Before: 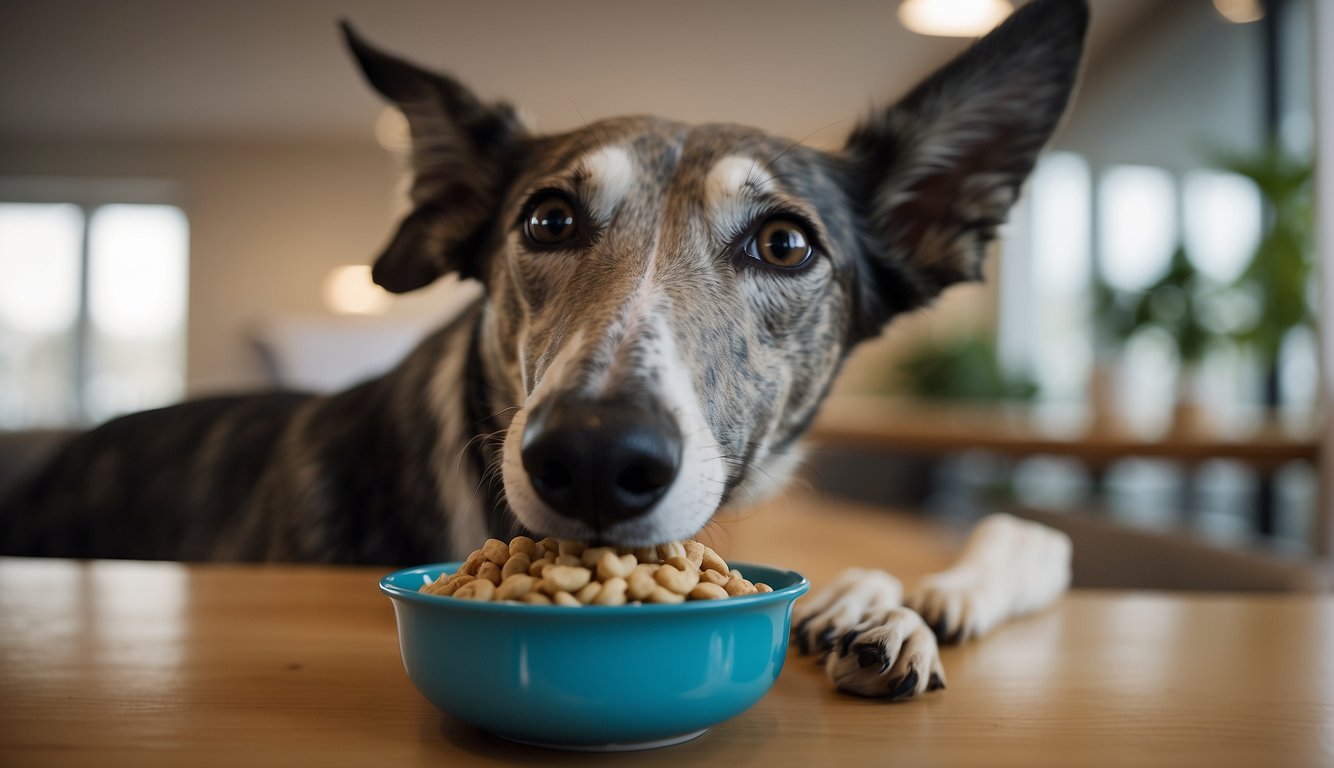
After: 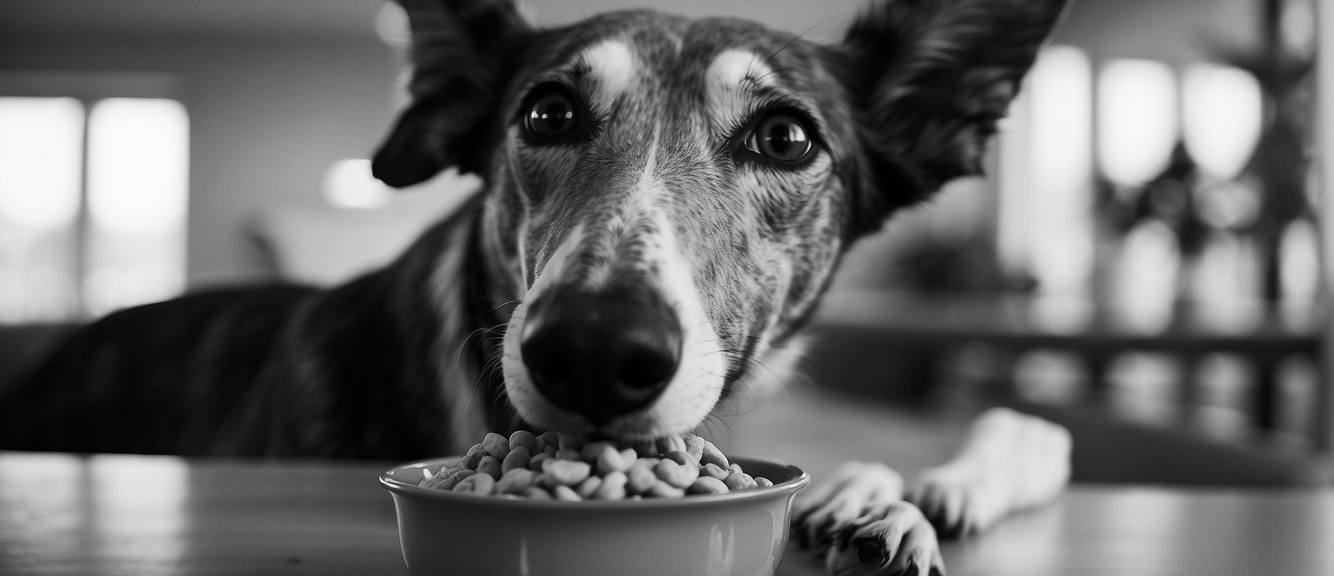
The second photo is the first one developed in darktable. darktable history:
contrast brightness saturation: contrast 0.22
crop: top 13.819%, bottom 11.169%
color calibration: output gray [0.267, 0.423, 0.261, 0], illuminant same as pipeline (D50), adaptation none (bypass)
white balance: red 0.98, blue 1.034
